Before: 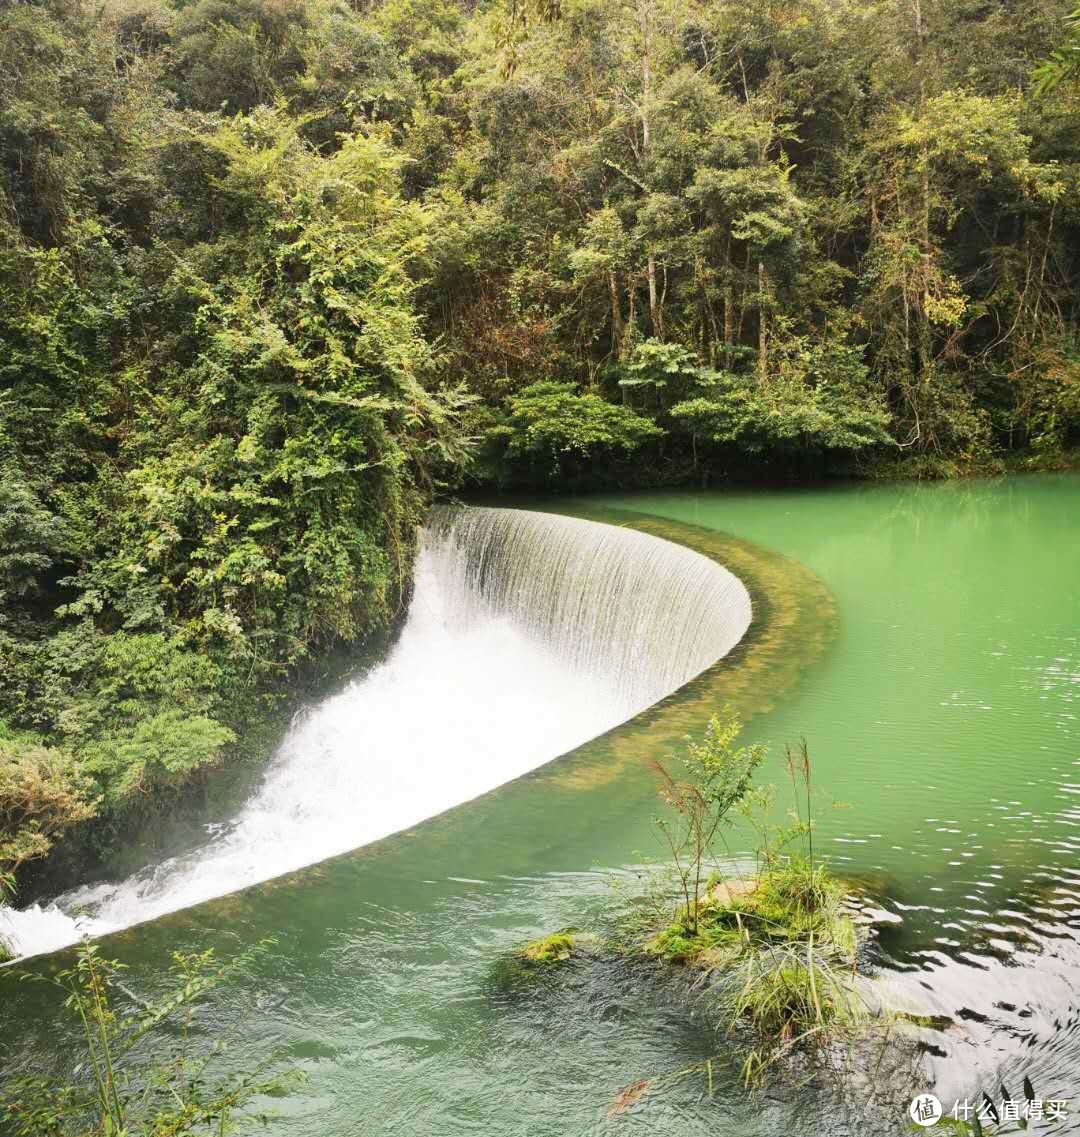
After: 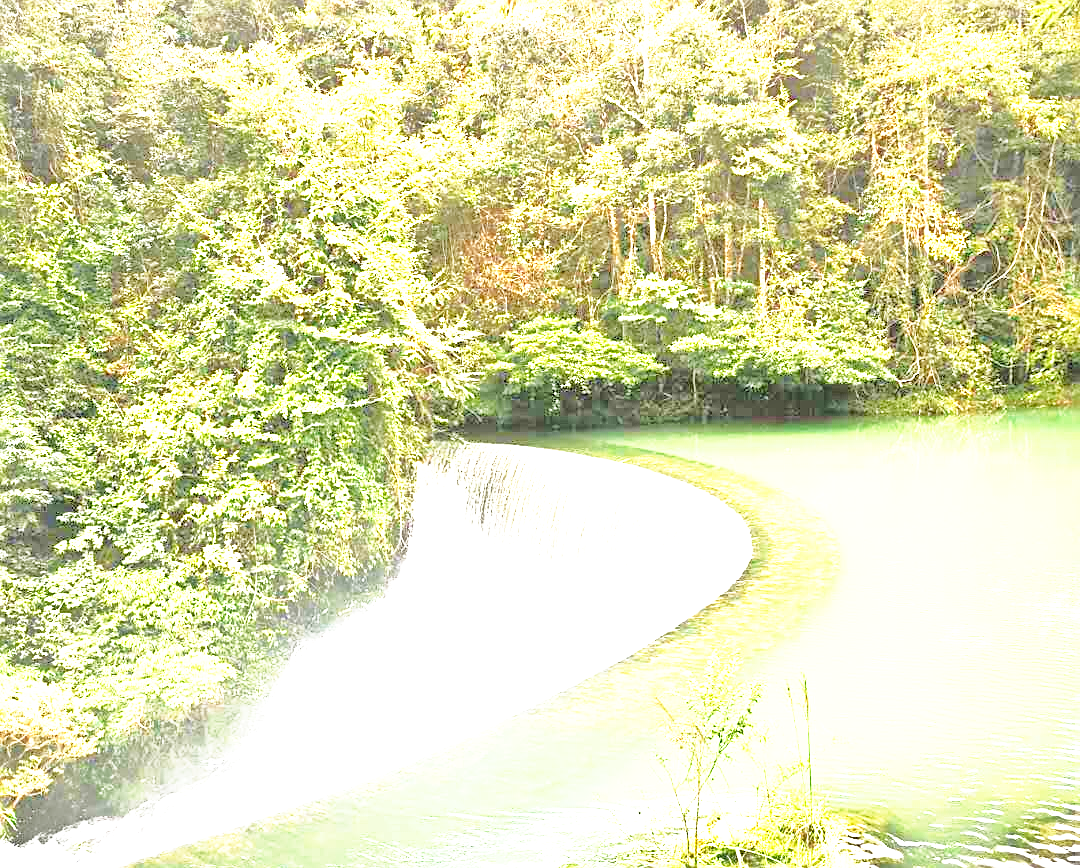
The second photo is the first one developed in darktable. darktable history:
crop: top 5.64%, bottom 17.961%
sharpen: on, module defaults
tone equalizer: -7 EV 0.157 EV, -6 EV 0.596 EV, -5 EV 1.11 EV, -4 EV 1.32 EV, -3 EV 1.18 EV, -2 EV 0.6 EV, -1 EV 0.153 EV, mask exposure compensation -0.502 EV
base curve: curves: ch0 [(0, 0) (0.557, 0.834) (1, 1)], preserve colors none
exposure: black level correction 0, exposure 1.996 EV, compensate exposure bias true, compensate highlight preservation false
